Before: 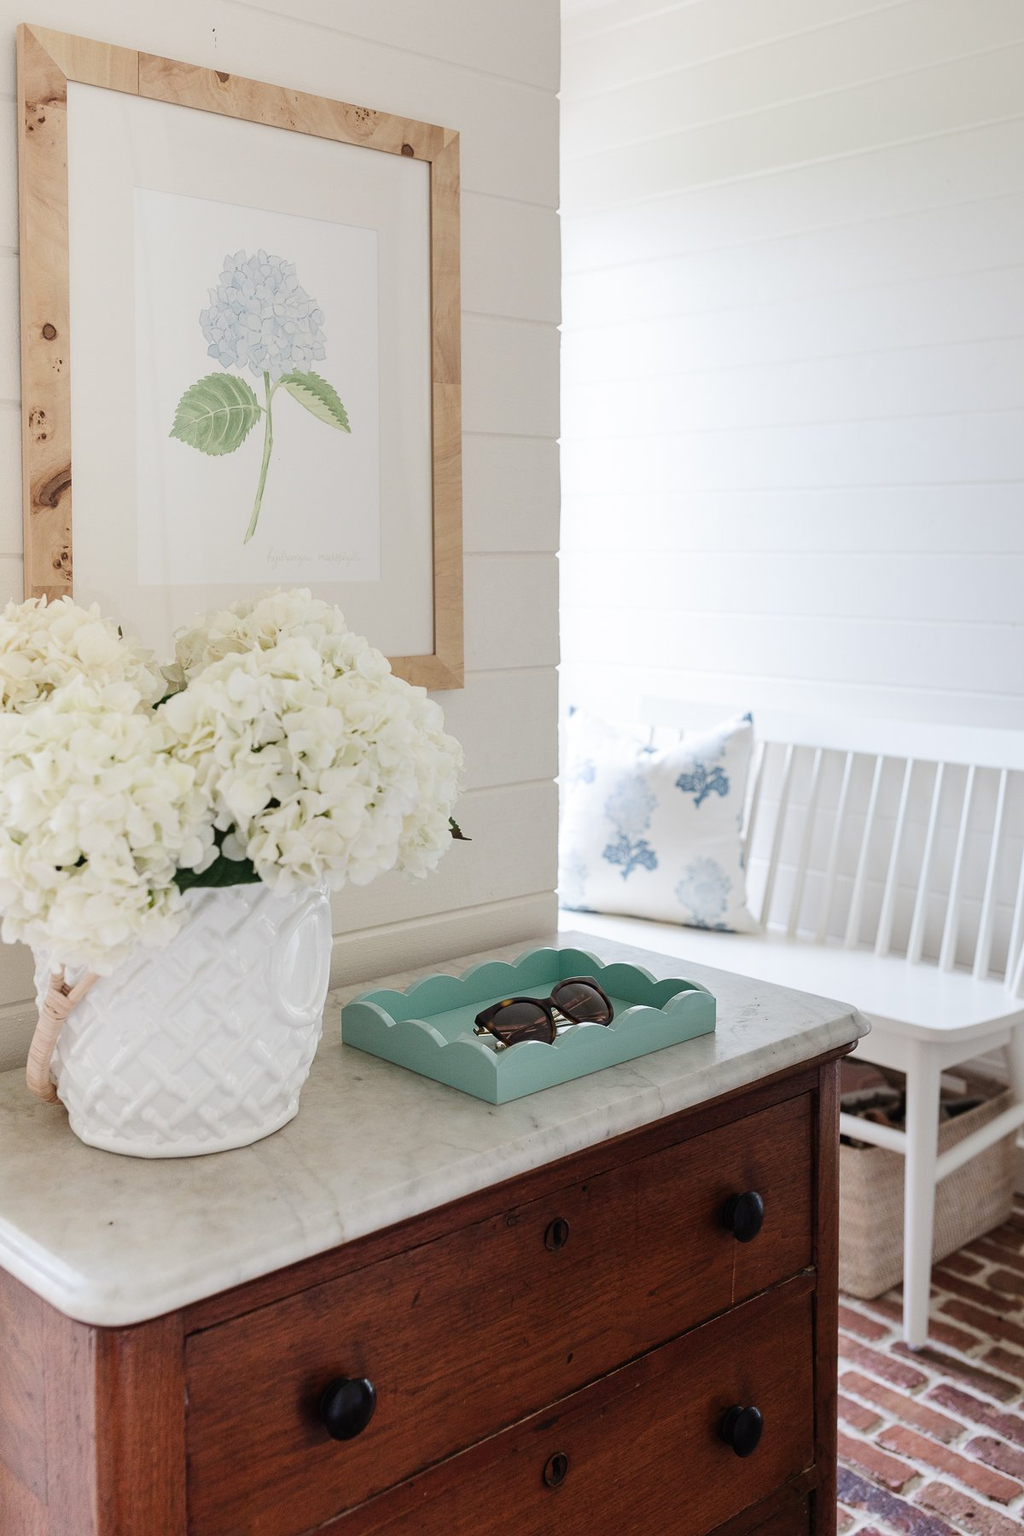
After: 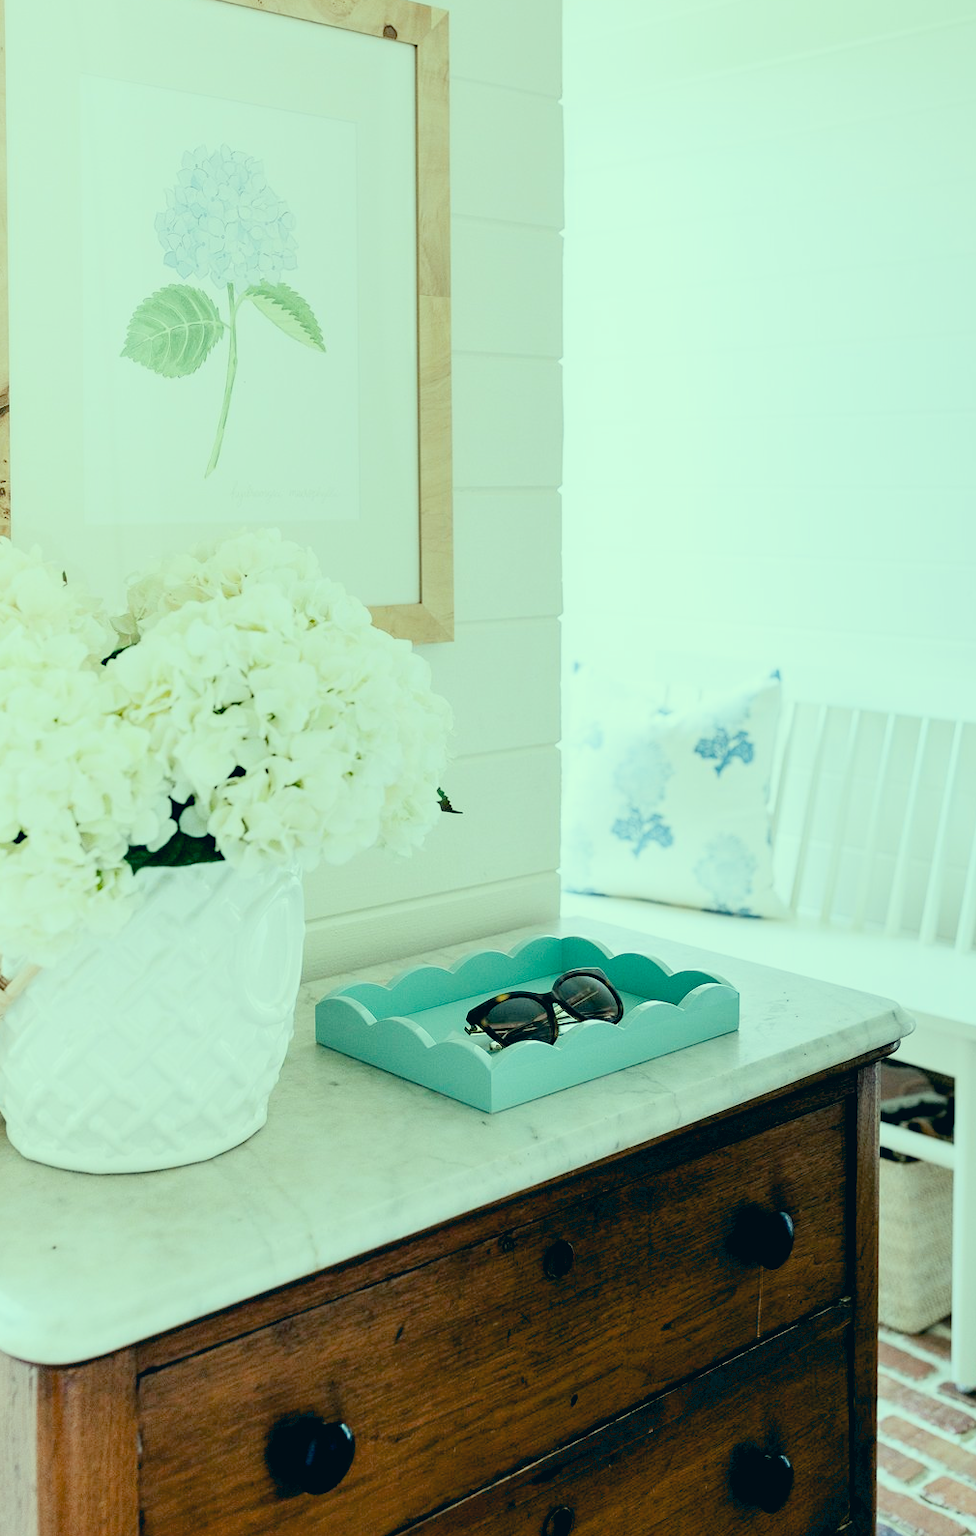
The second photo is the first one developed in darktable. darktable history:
crop: left 6.222%, top 7.964%, right 9.548%, bottom 3.749%
exposure: black level correction 0.011, exposure 1.088 EV, compensate exposure bias true, compensate highlight preservation false
color correction: highlights a* -19.58, highlights b* 9.8, shadows a* -20.34, shadows b* -10.27
filmic rgb: black relative exposure -7.65 EV, white relative exposure 4.56 EV, hardness 3.61
